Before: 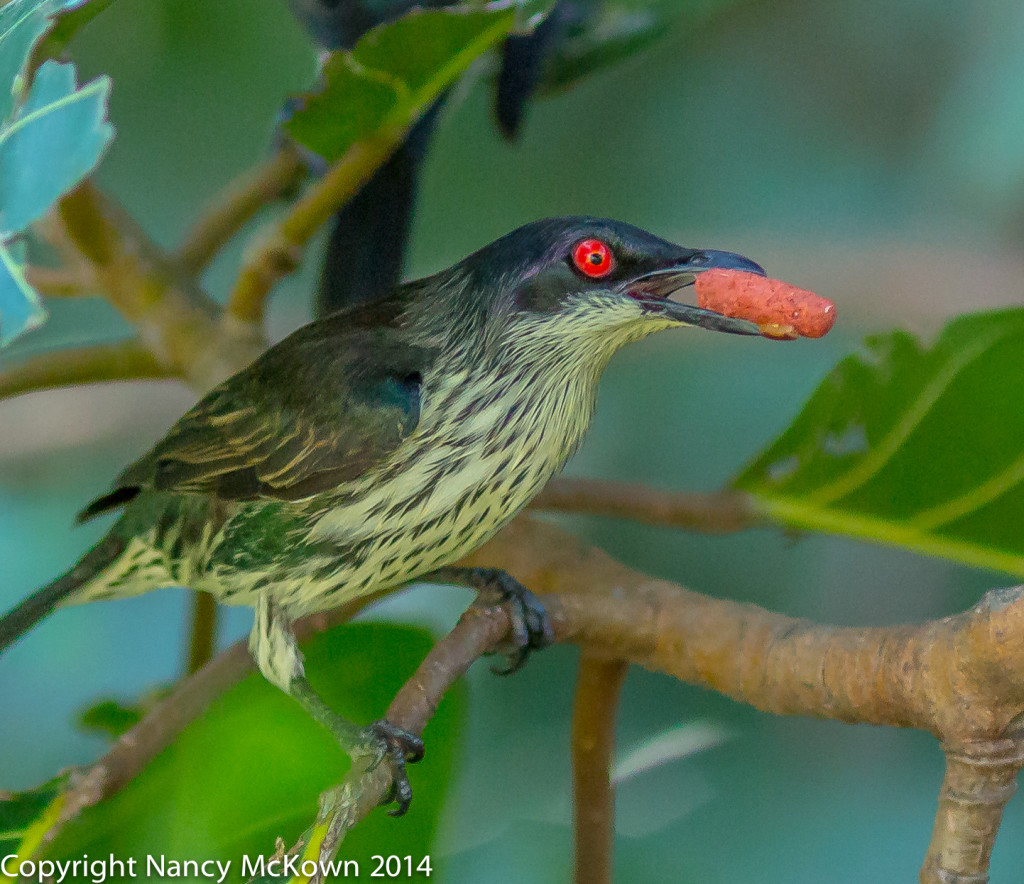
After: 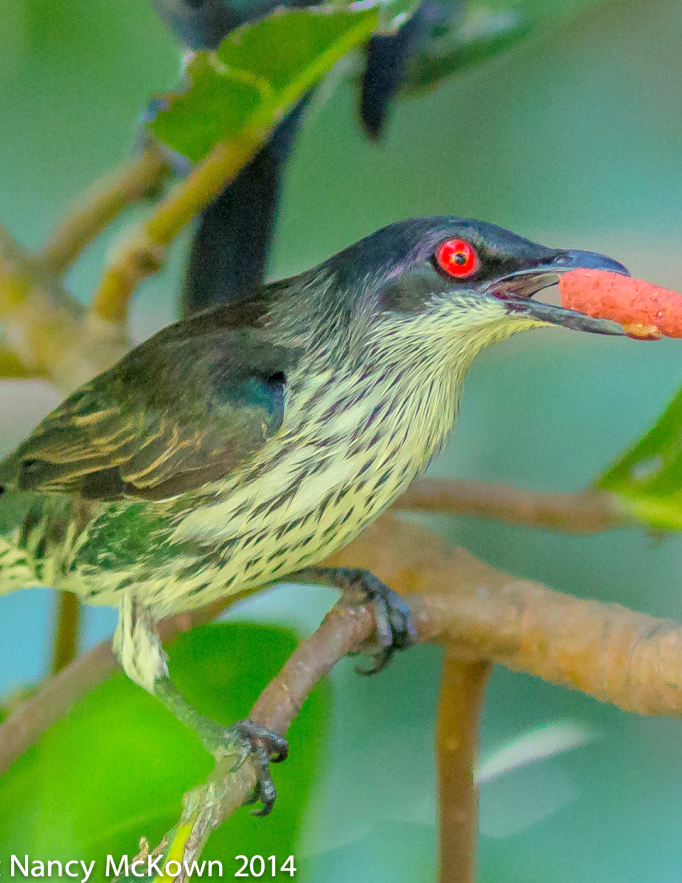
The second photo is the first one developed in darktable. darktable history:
filmic rgb: middle gray luminance 18.35%, black relative exposure -10.4 EV, white relative exposure 3.42 EV, target black luminance 0%, hardness 6.06, latitude 98.29%, contrast 0.845, shadows ↔ highlights balance 0.747%, color science v5 (2021), contrast in shadows safe, contrast in highlights safe
crop and rotate: left 13.343%, right 20.016%
exposure: exposure 1.152 EV, compensate exposure bias true, compensate highlight preservation false
